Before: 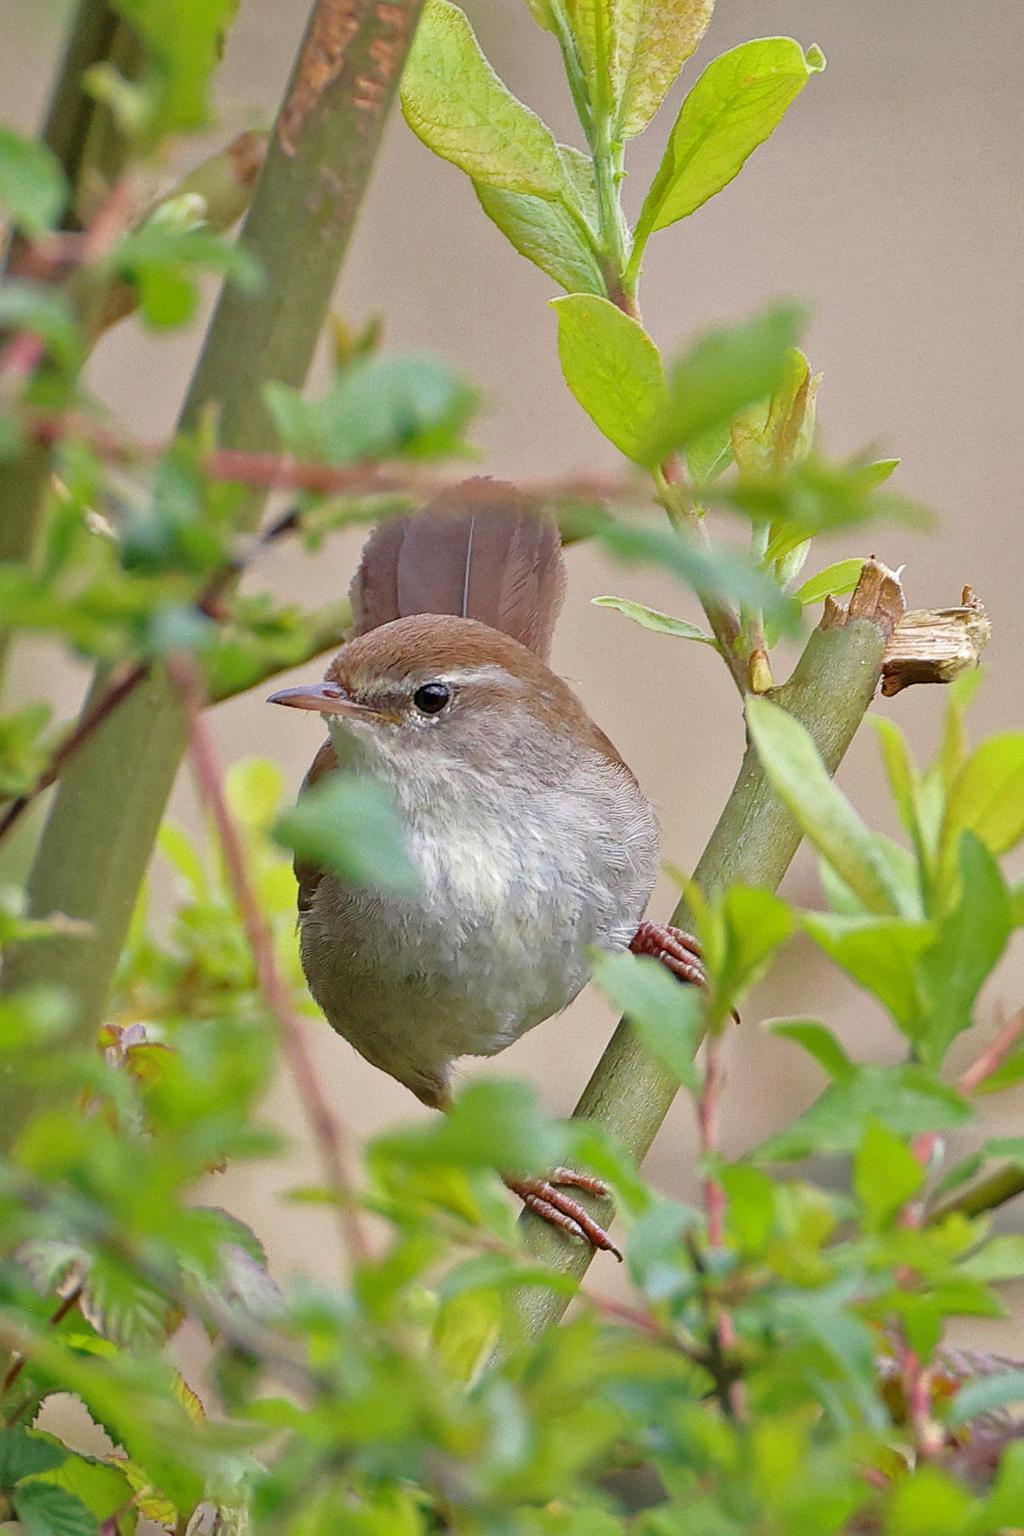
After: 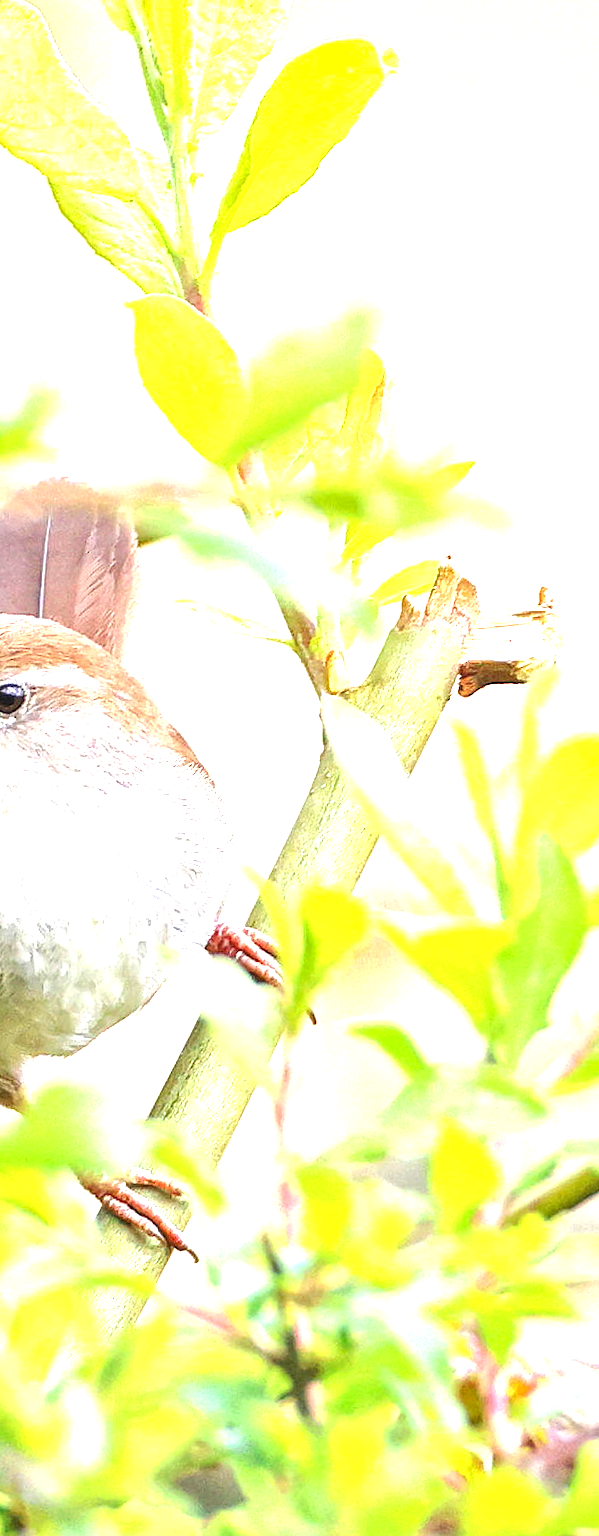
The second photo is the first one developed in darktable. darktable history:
crop: left 41.448%
local contrast: detail 130%
exposure: exposure 2.011 EV, compensate highlight preservation false
